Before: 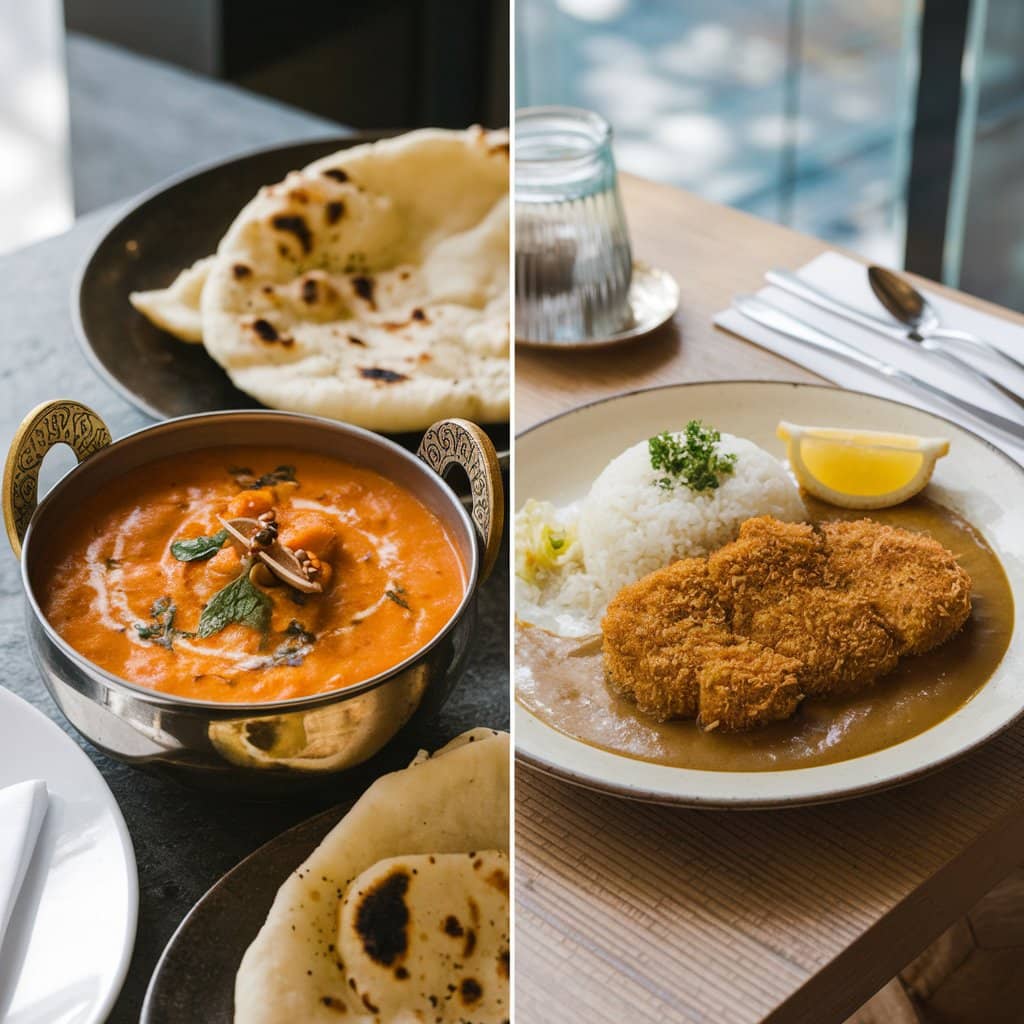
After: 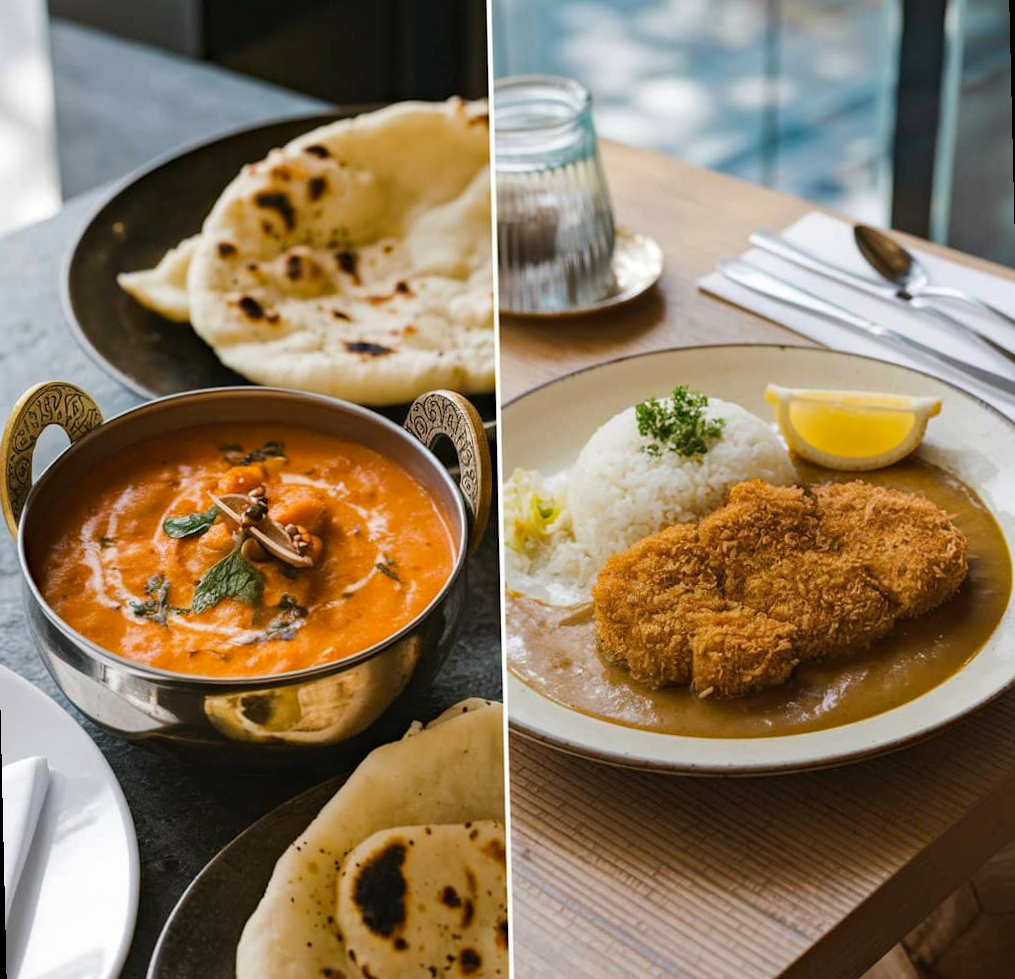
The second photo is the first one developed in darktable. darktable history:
rotate and perspective: rotation -1.32°, lens shift (horizontal) -0.031, crop left 0.015, crop right 0.985, crop top 0.047, crop bottom 0.982
haze removal: compatibility mode true, adaptive false
